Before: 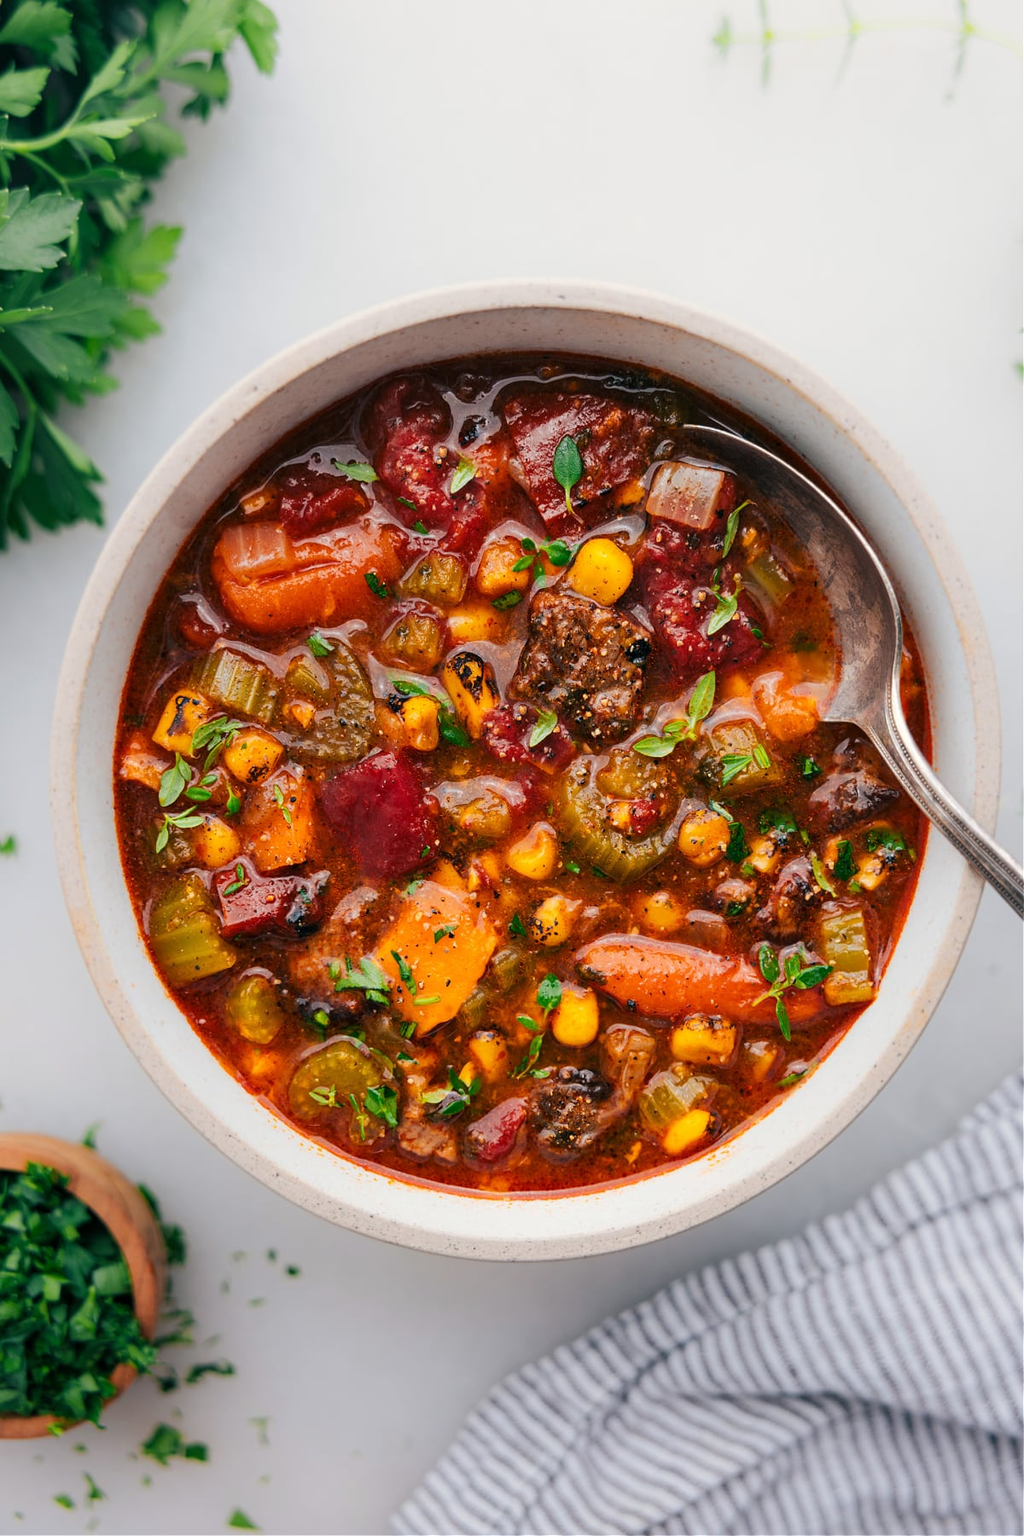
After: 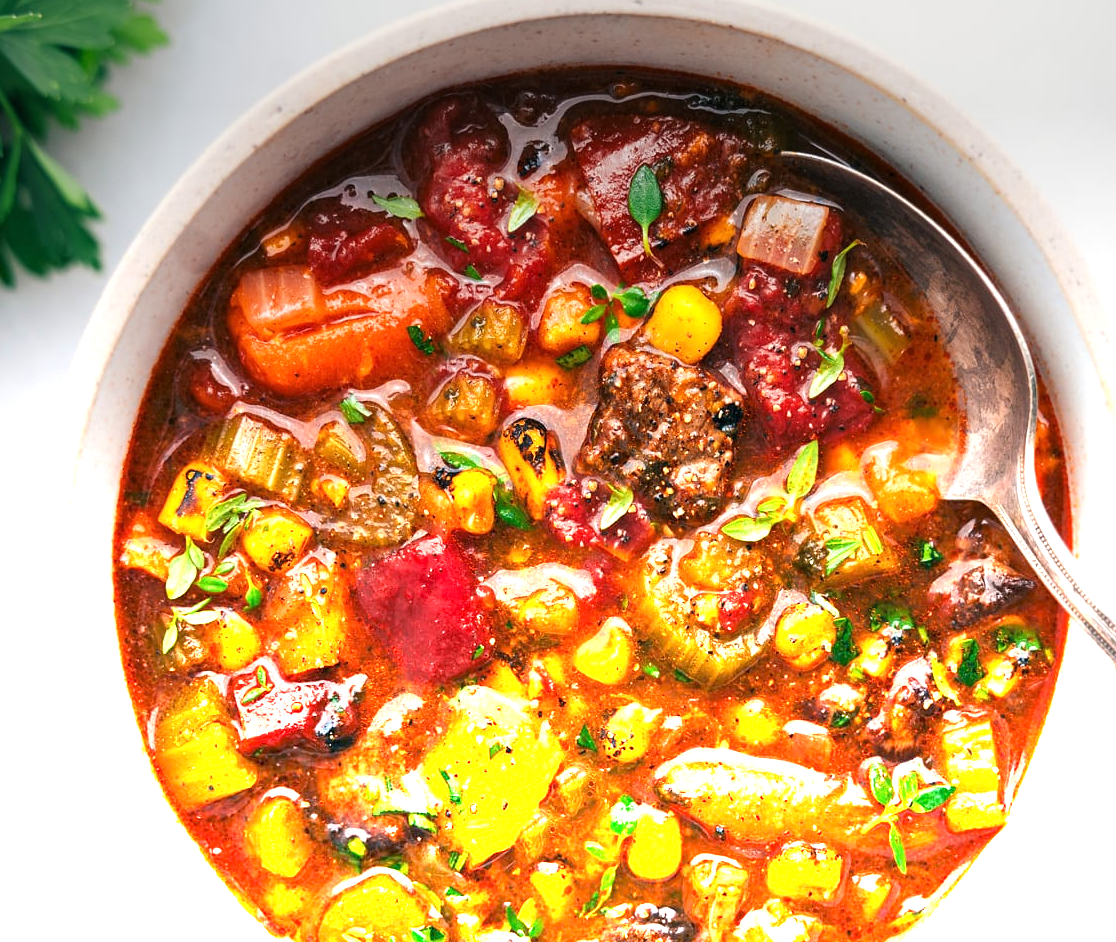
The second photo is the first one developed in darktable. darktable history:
graduated density: density -3.9 EV
crop: left 1.744%, top 19.225%, right 5.069%, bottom 28.357%
white balance: emerald 1
